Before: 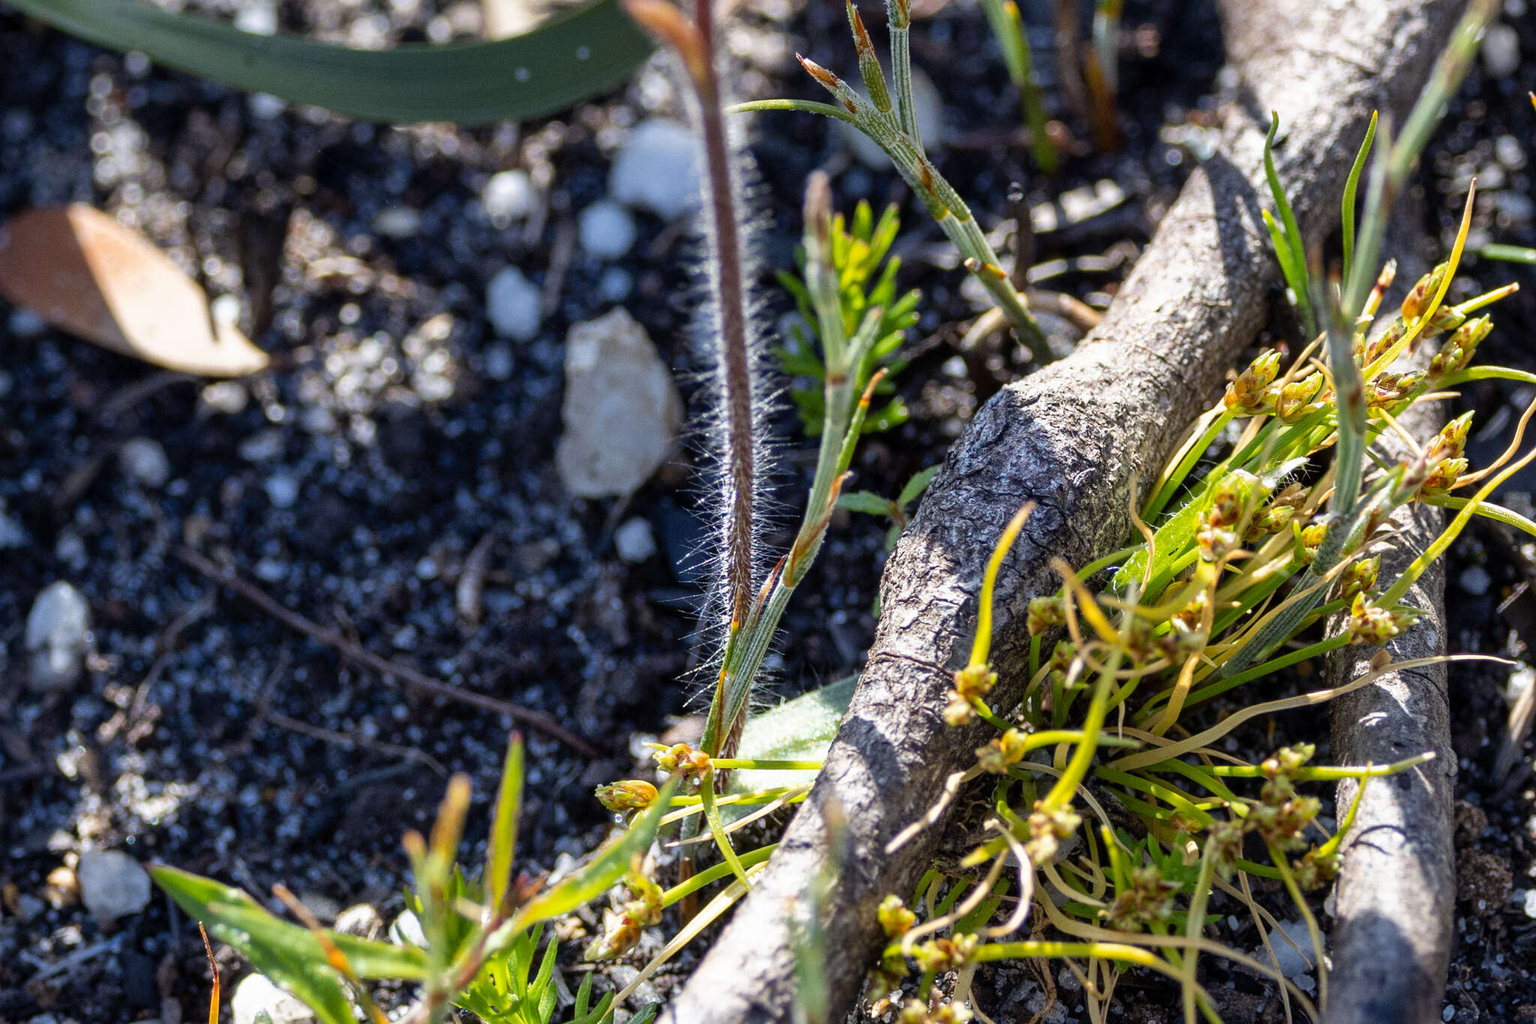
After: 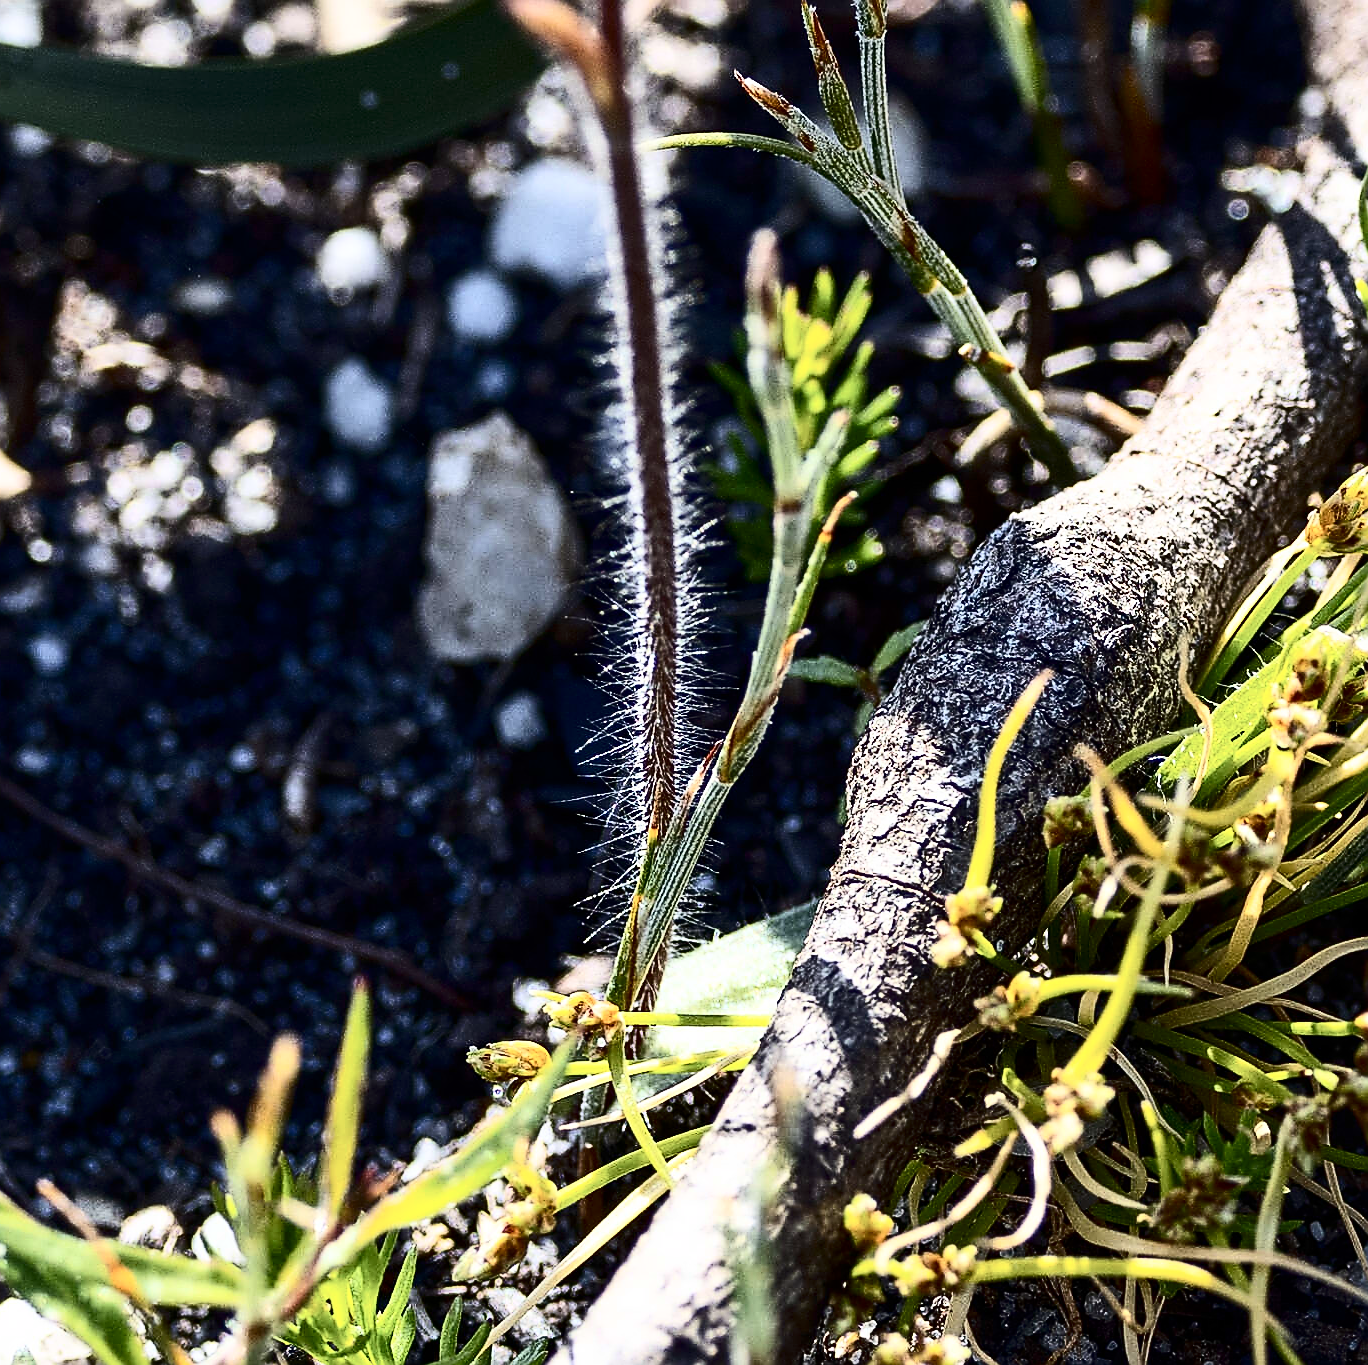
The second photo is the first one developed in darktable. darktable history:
crop and rotate: left 15.996%, right 17.17%
sharpen: radius 1.4, amount 1.267, threshold 0.791
contrast brightness saturation: contrast 0.5, saturation -0.105
